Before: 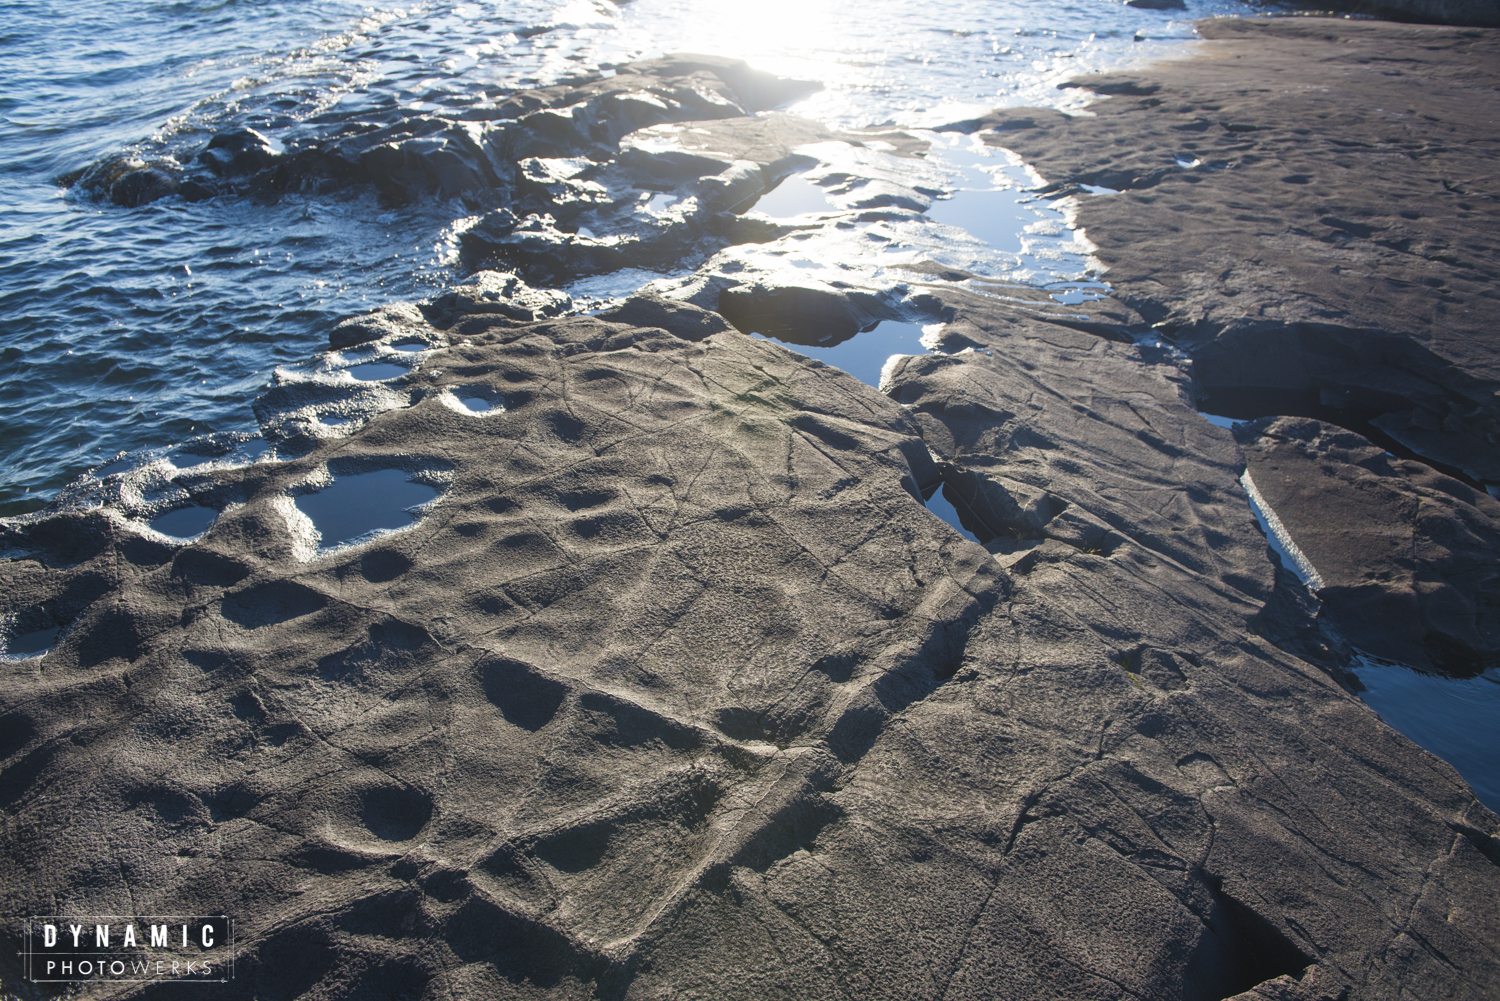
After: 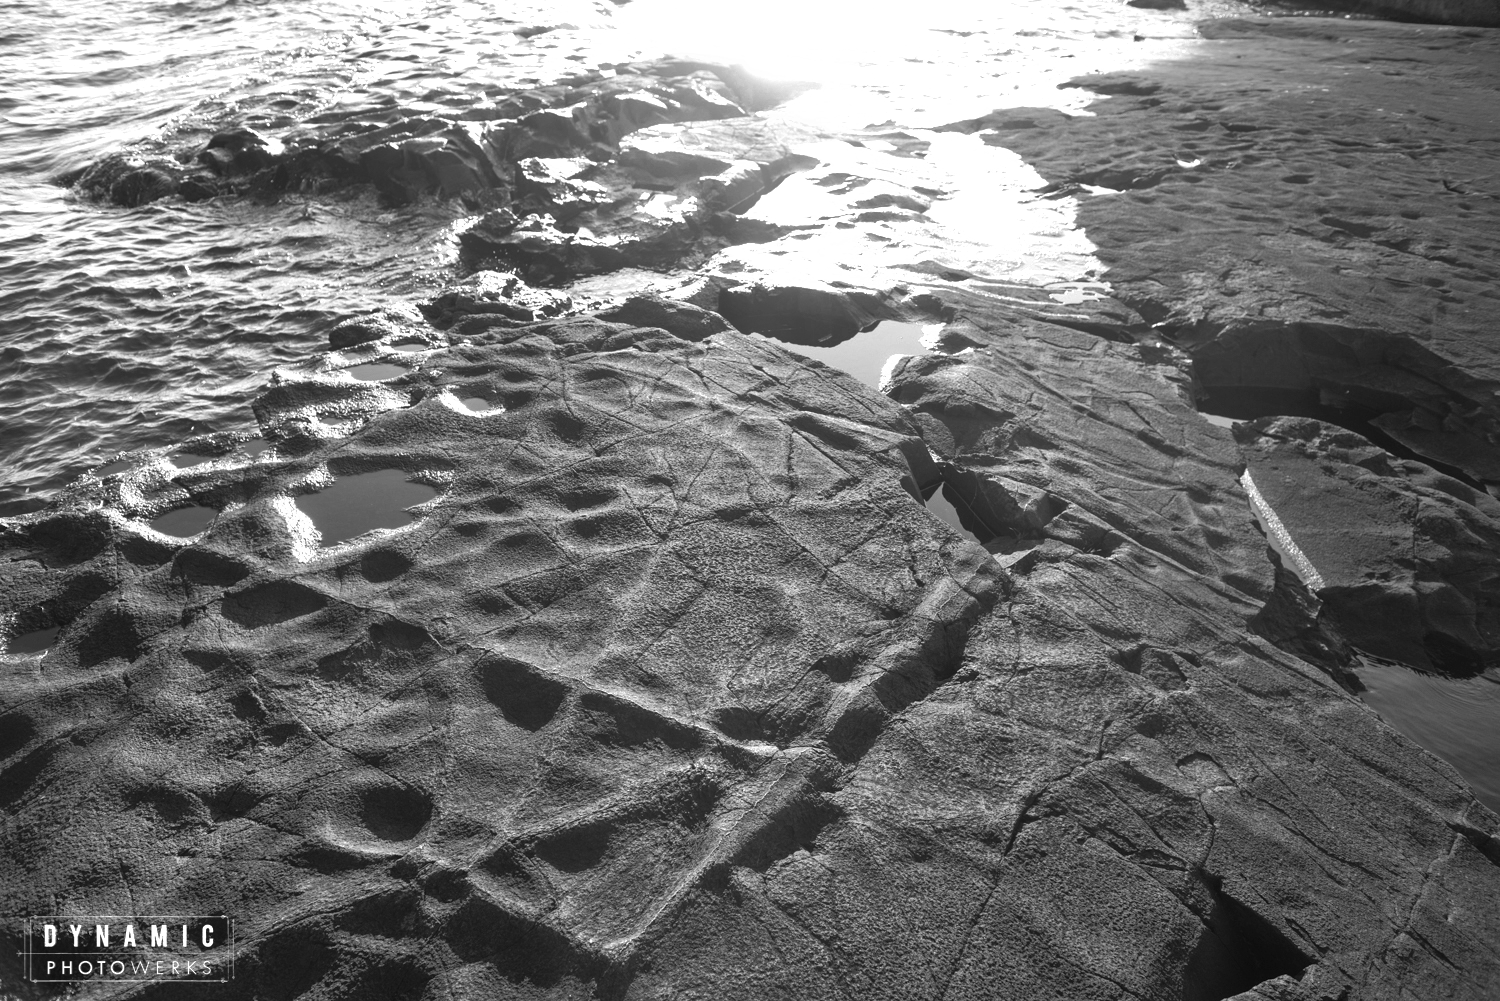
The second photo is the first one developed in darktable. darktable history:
color zones: curves: ch0 [(0, 0.613) (0.01, 0.613) (0.245, 0.448) (0.498, 0.529) (0.642, 0.665) (0.879, 0.777) (0.99, 0.613)]; ch1 [(0, 0) (0.143, 0) (0.286, 0) (0.429, 0) (0.571, 0) (0.714, 0) (0.857, 0)]
color balance rgb: linear chroma grading › global chroma 8.435%, perceptual saturation grading › global saturation 39.412%, perceptual saturation grading › highlights -25.244%, perceptual saturation grading › mid-tones 35.06%, perceptual saturation grading › shadows 34.69%, perceptual brilliance grading › global brilliance 14.703%, perceptual brilliance grading › shadows -35.645%, global vibrance 20%
shadows and highlights: on, module defaults
